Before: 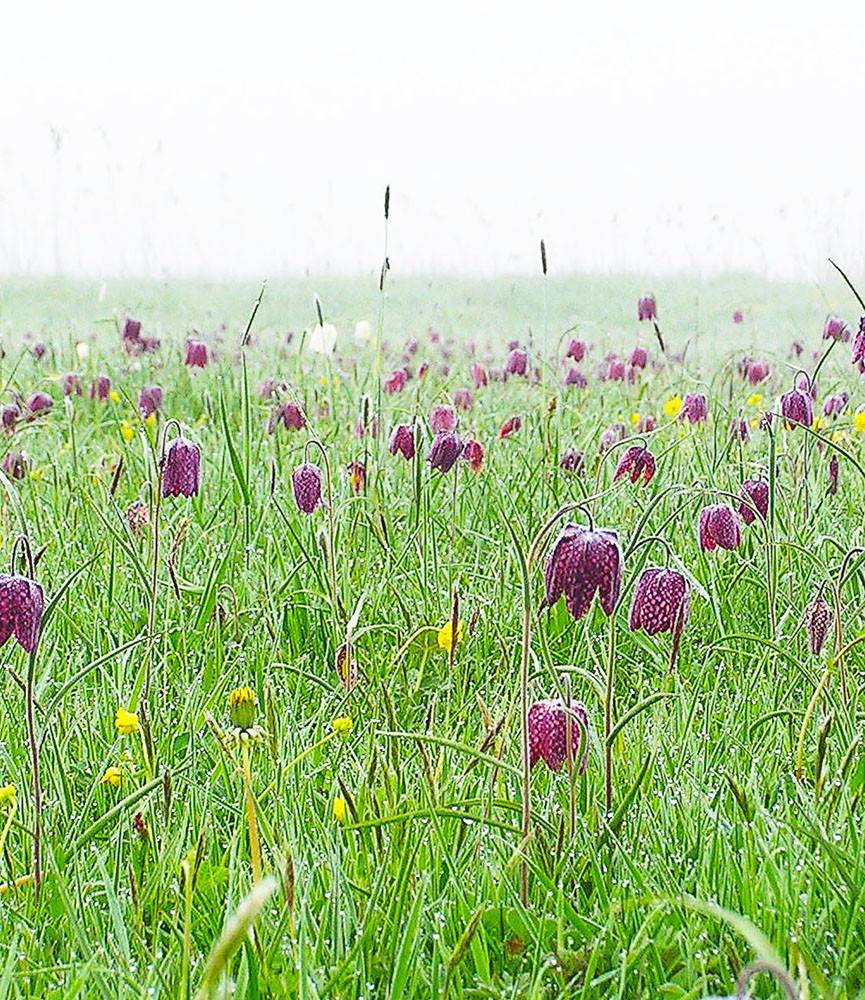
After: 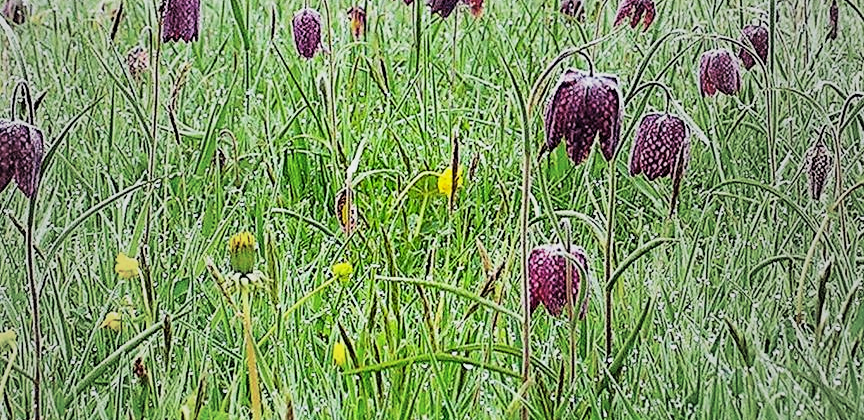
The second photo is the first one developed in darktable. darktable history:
vignetting: fall-off start 18.21%, fall-off radius 137.95%, brightness -0.207, center (-0.078, 0.066), width/height ratio 0.62, shape 0.59
crop: top 45.551%, bottom 12.262%
color balance: gamma [0.9, 0.988, 0.975, 1.025], gain [1.05, 1, 1, 1]
filmic rgb: black relative exposure -5 EV, white relative exposure 3.2 EV, hardness 3.42, contrast 1.2, highlights saturation mix -30%
